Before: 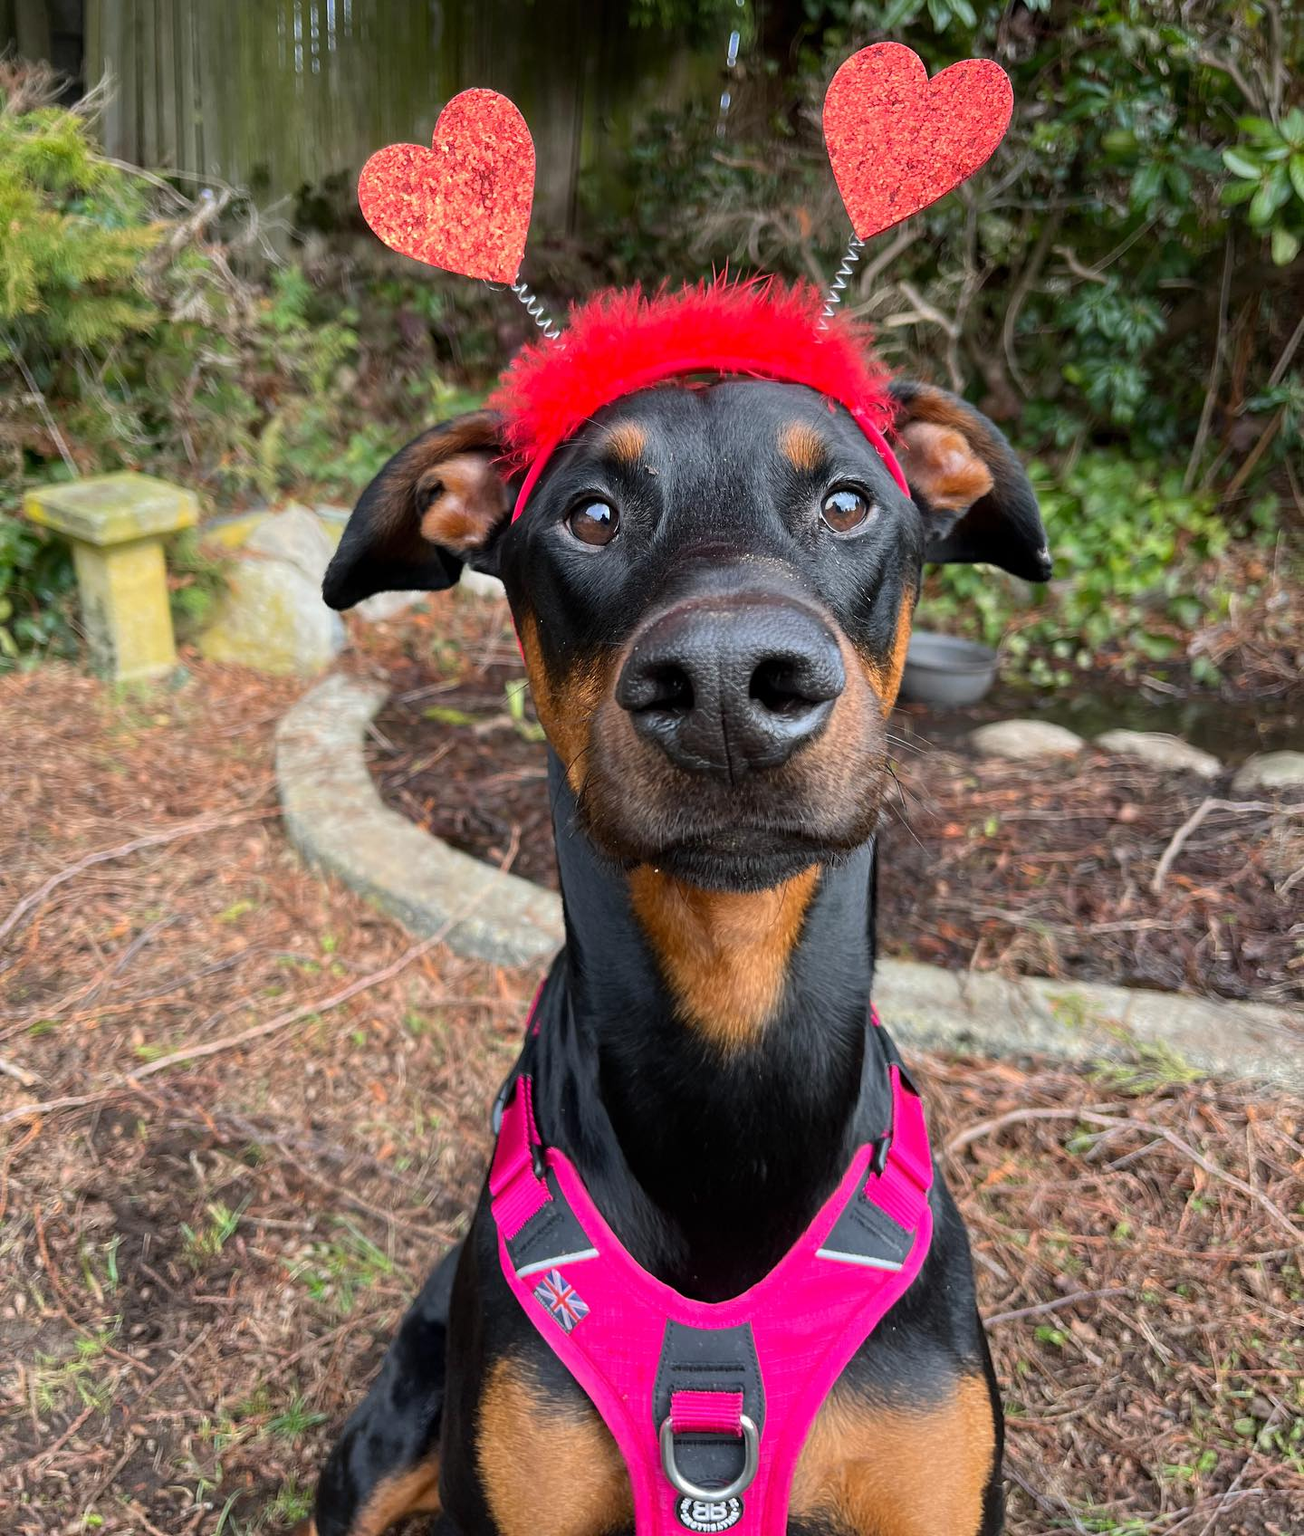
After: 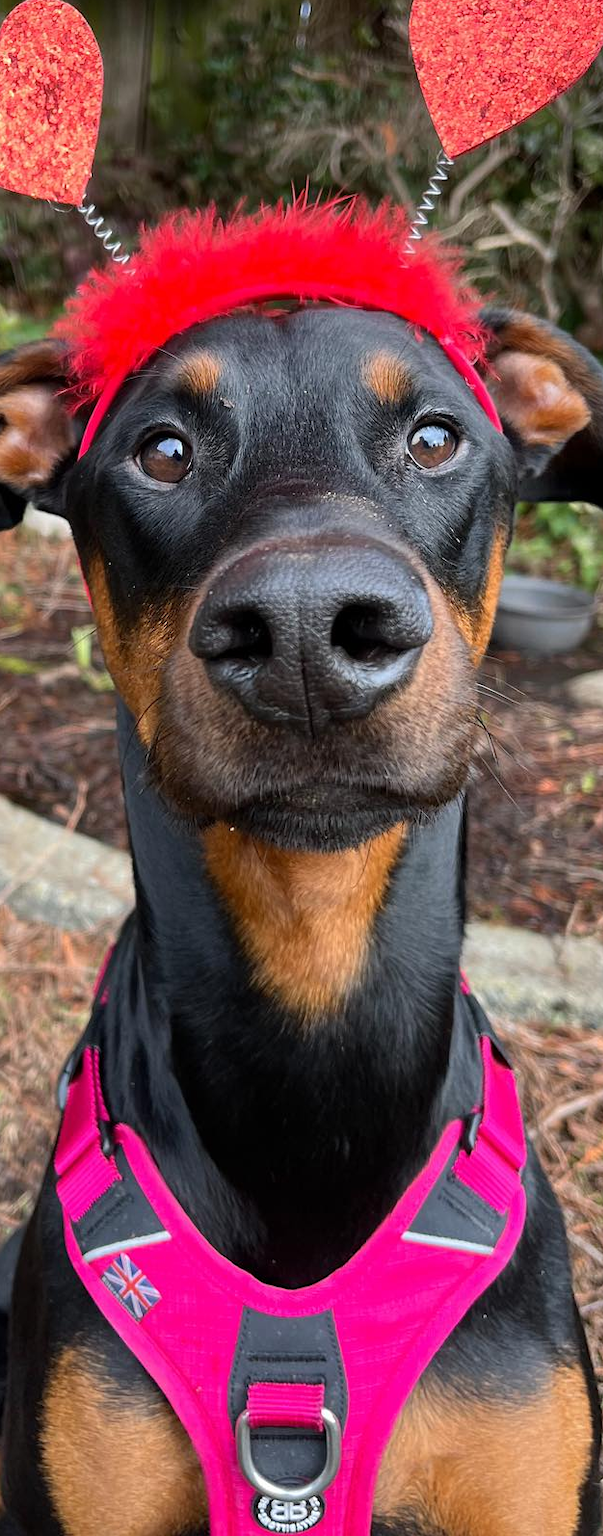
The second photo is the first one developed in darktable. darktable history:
crop: left 33.654%, top 5.958%, right 22.84%
